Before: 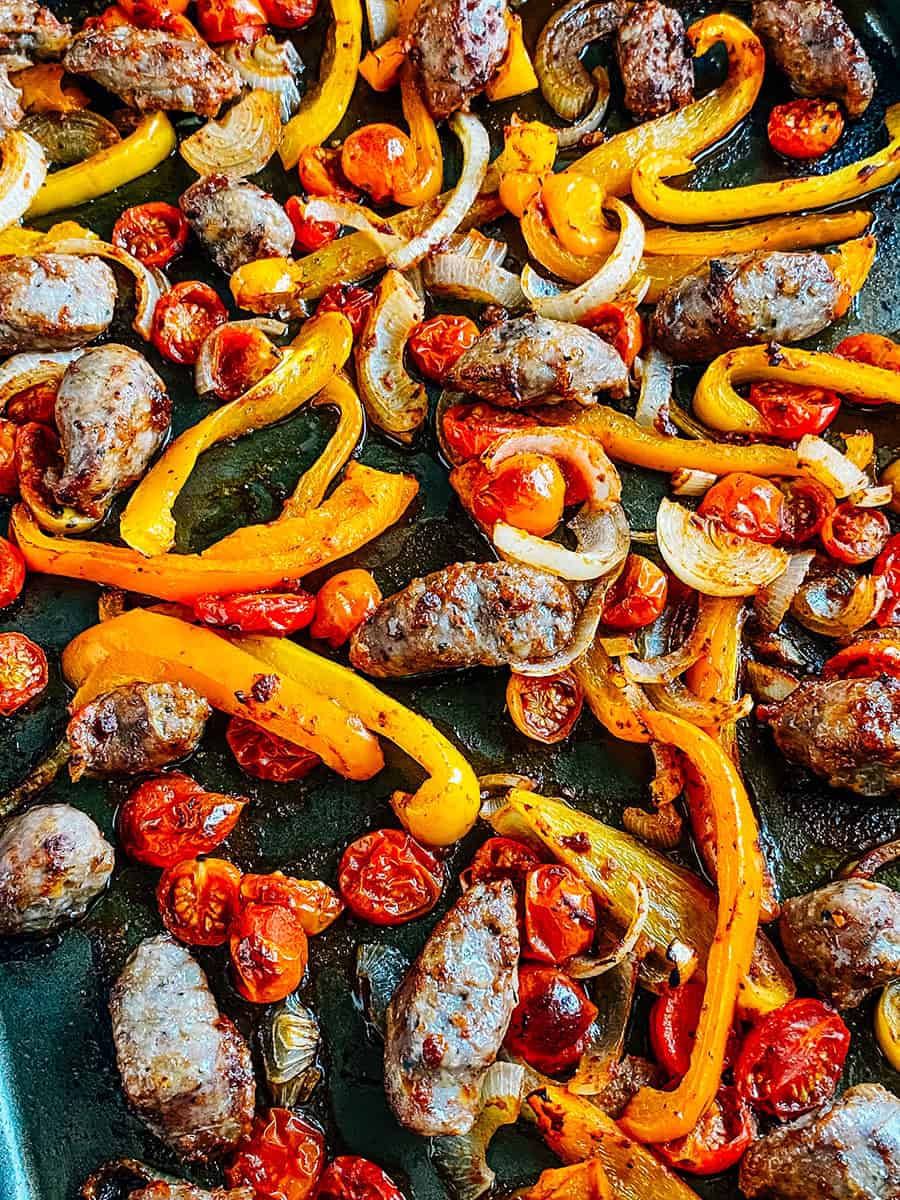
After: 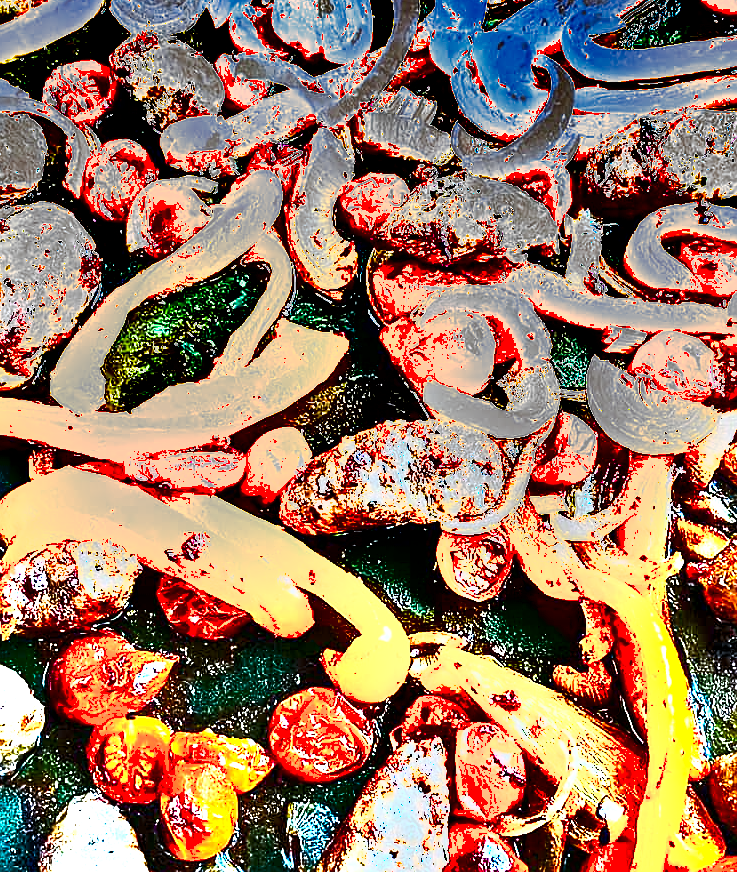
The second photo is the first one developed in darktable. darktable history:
color balance rgb: perceptual saturation grading › global saturation 19.268%, global vibrance 20%
crop: left 7.874%, top 11.885%, right 10.137%, bottom 15.415%
exposure: black level correction 0.001, exposure 0.964 EV, compensate highlight preservation false
color calibration: illuminant custom, x 0.368, y 0.373, temperature 4342.78 K
sharpen: radius 0.983, amount 0.606
levels: black 8.56%, levels [0, 0.281, 0.562]
shadows and highlights: soften with gaussian
